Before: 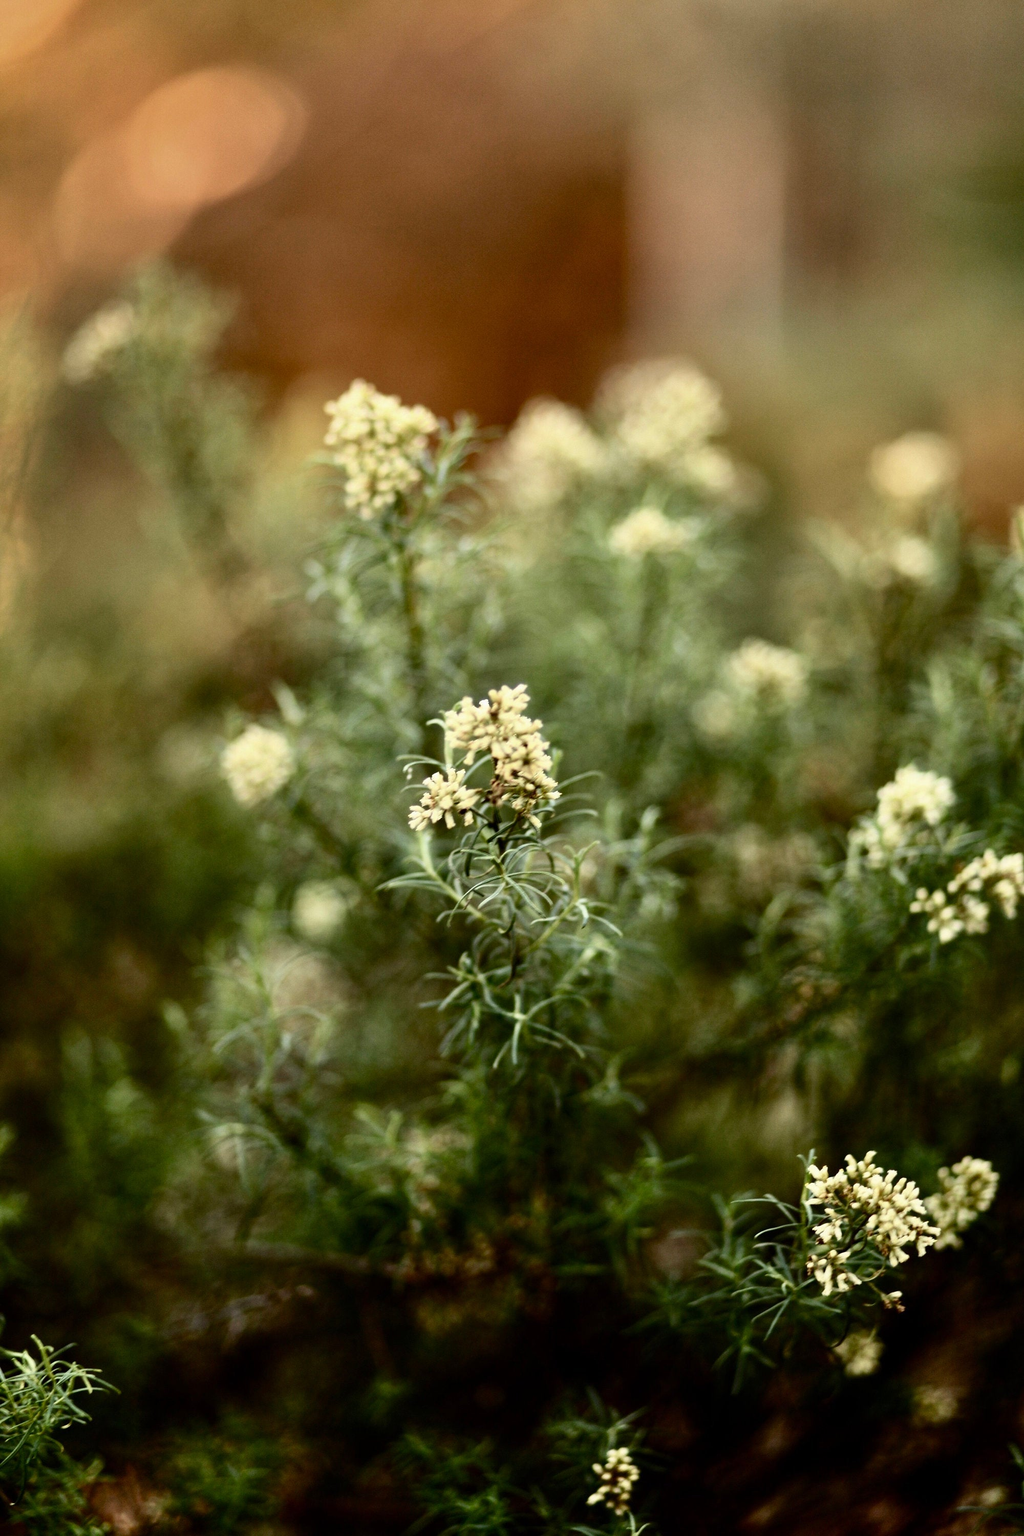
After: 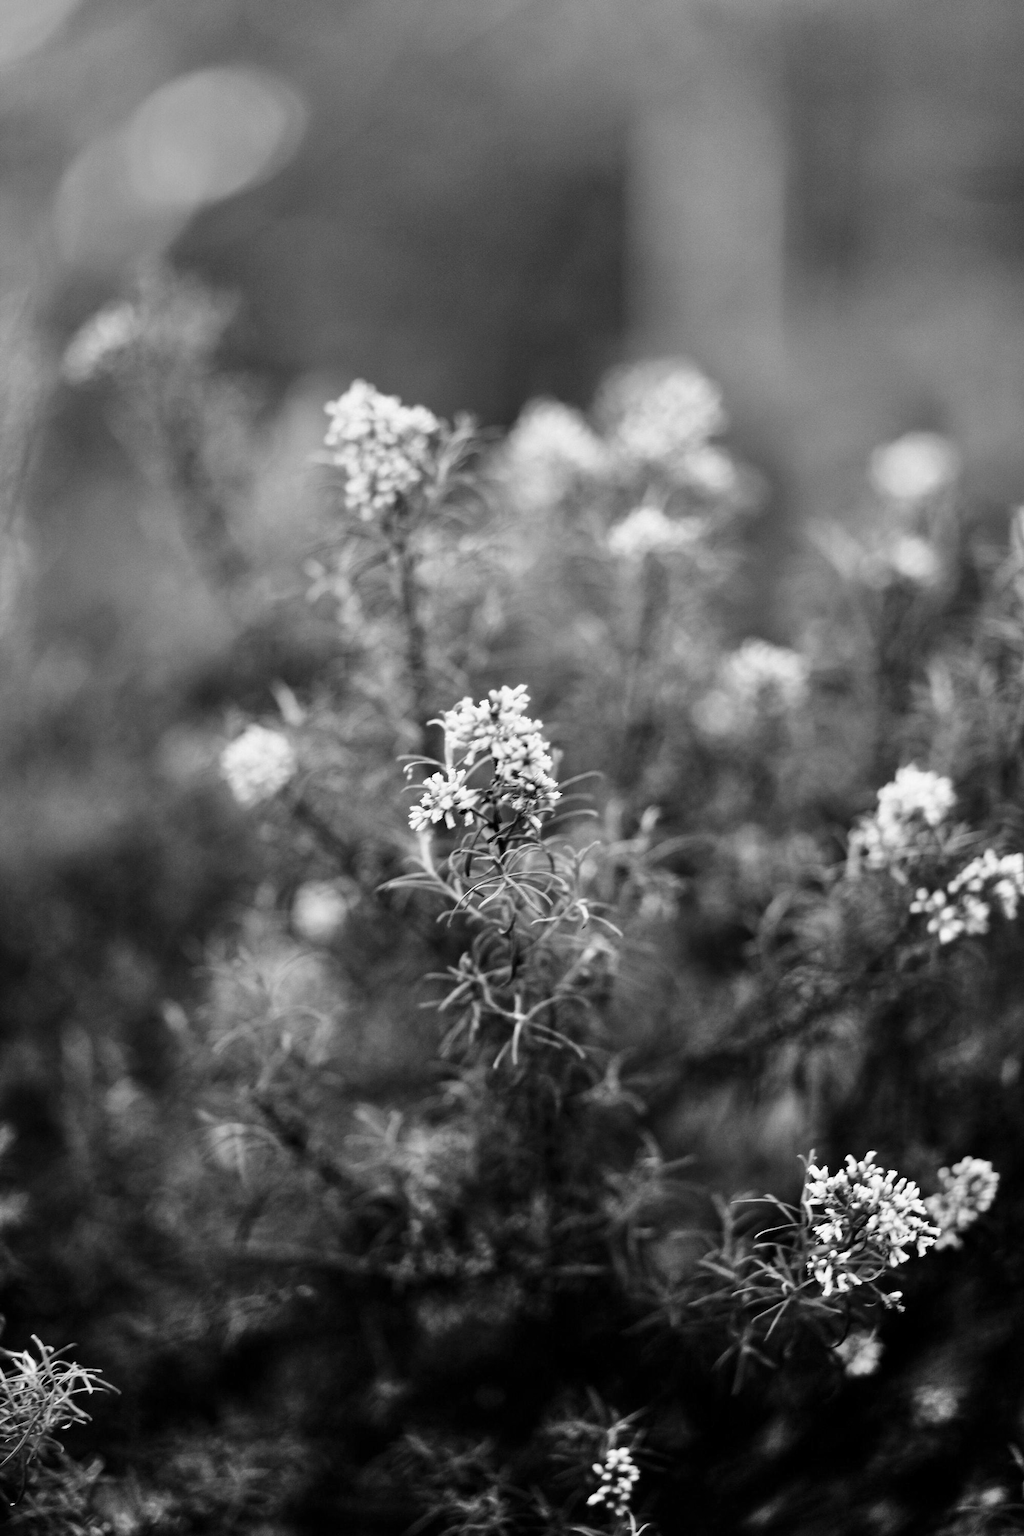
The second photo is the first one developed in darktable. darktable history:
monochrome: on, module defaults
shadows and highlights: shadows 35, highlights -35, soften with gaussian
